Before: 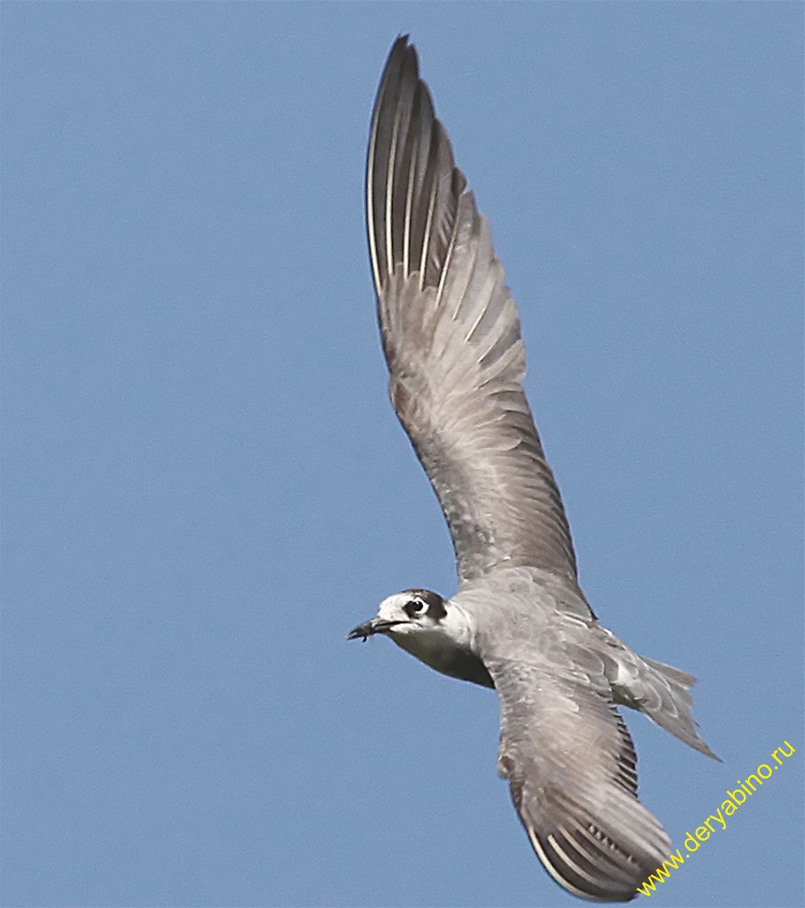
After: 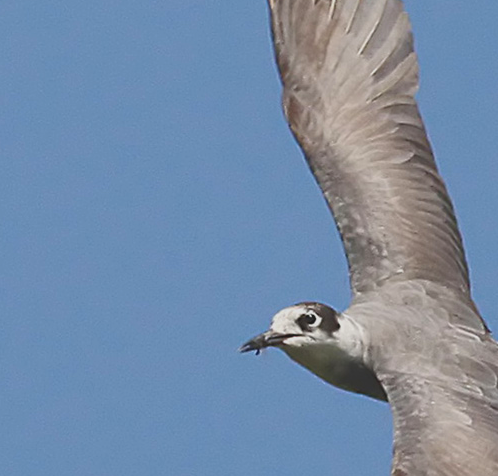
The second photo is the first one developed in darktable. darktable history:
shadows and highlights: shadows 43.76, white point adjustment -1.48, soften with gaussian
contrast brightness saturation: contrast -0.192, saturation 0.186
crop: left 13.355%, top 31.67%, right 24.763%, bottom 15.799%
color correction: highlights b* -0.009
